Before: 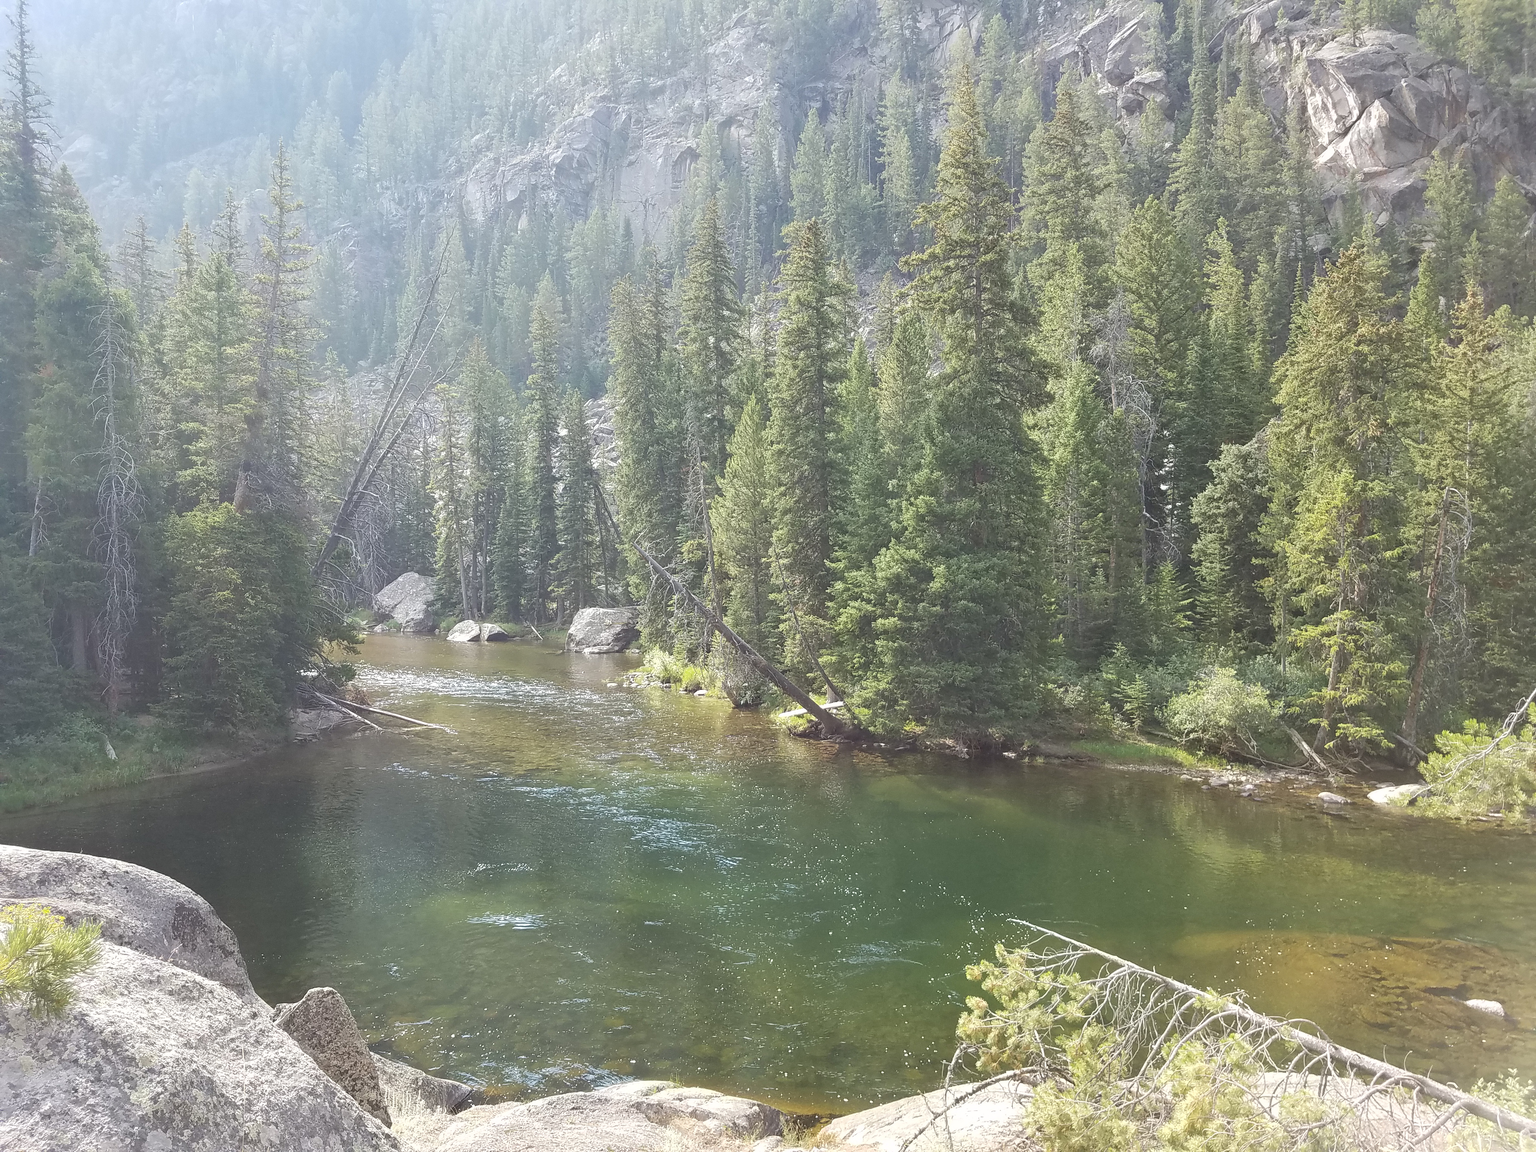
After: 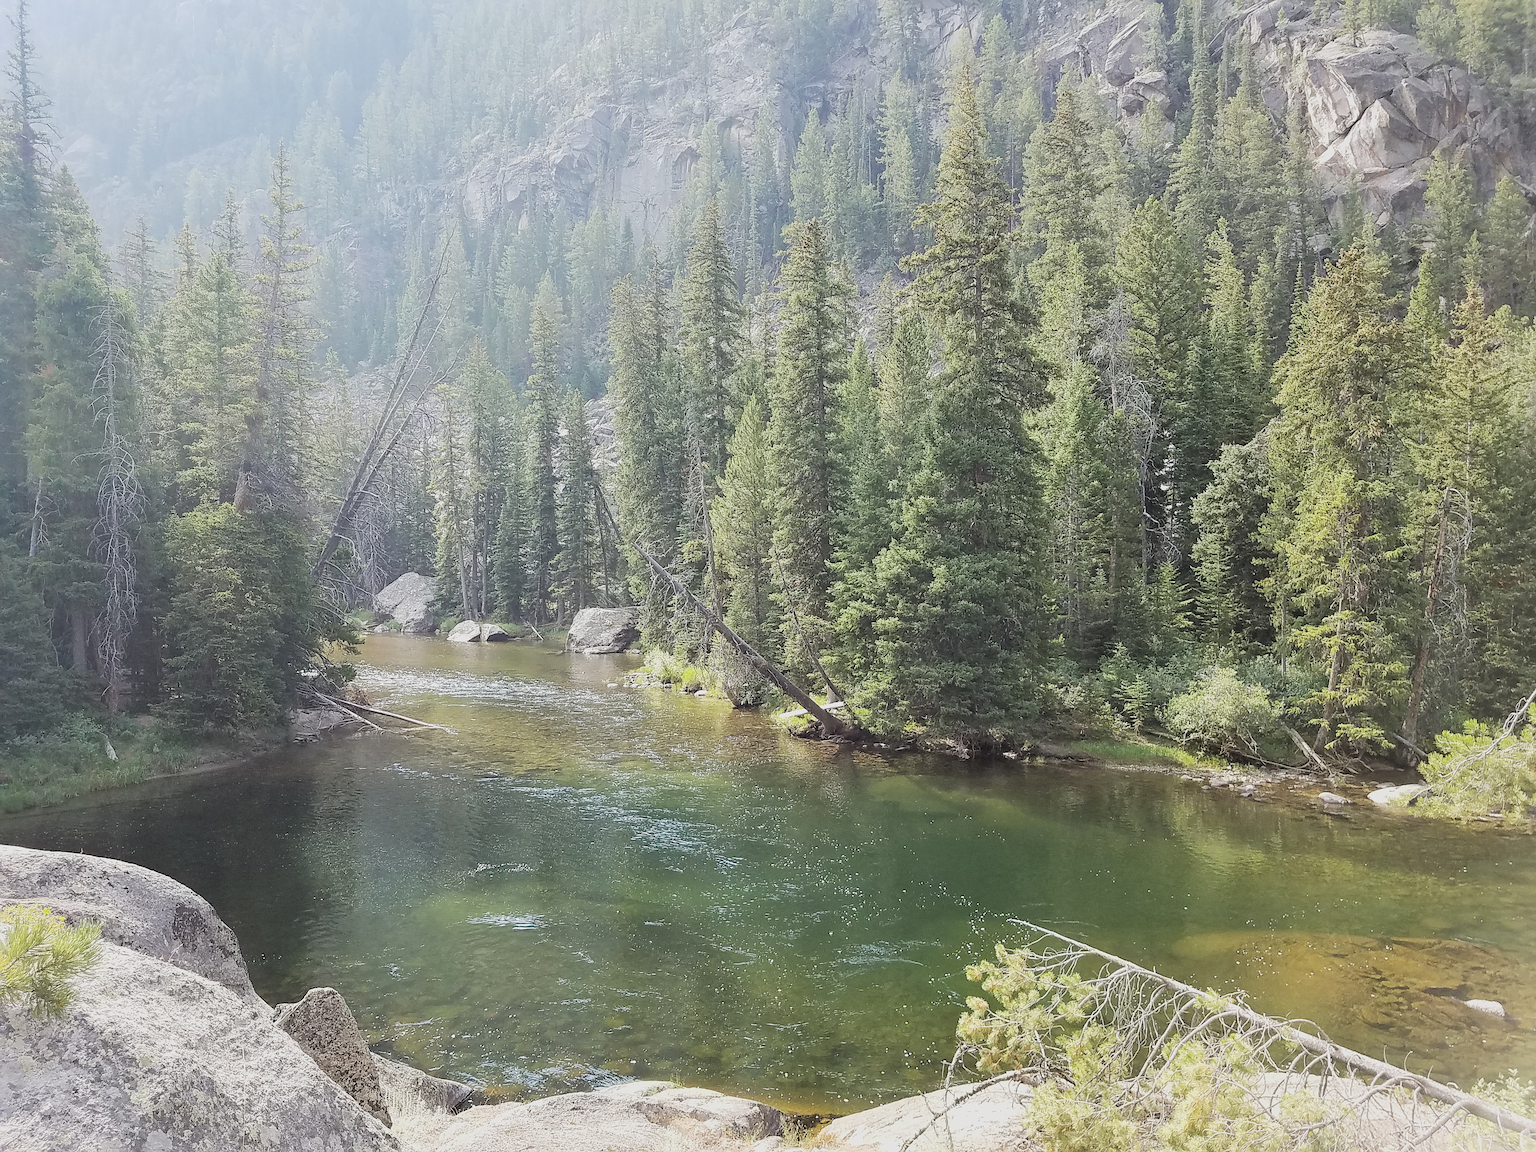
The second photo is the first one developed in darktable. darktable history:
filmic rgb: black relative exposure -5.03 EV, white relative exposure 3.99 EV, hardness 2.89, contrast 1.298, highlights saturation mix -30.34%
contrast brightness saturation: saturation 0.098
sharpen: on, module defaults
